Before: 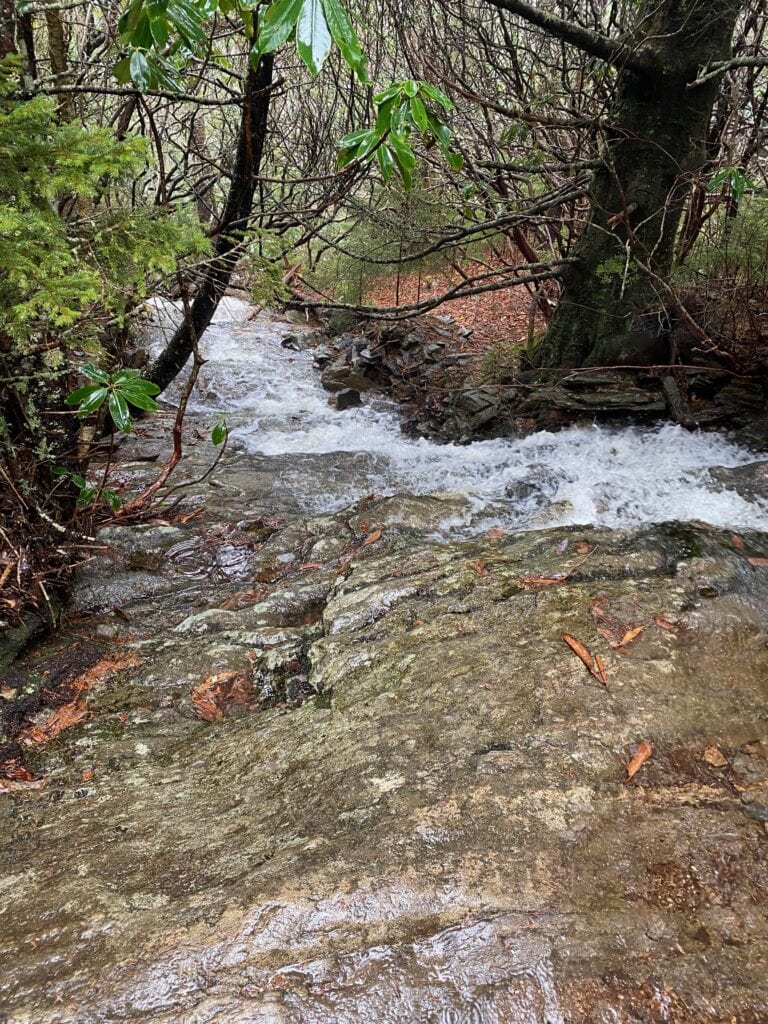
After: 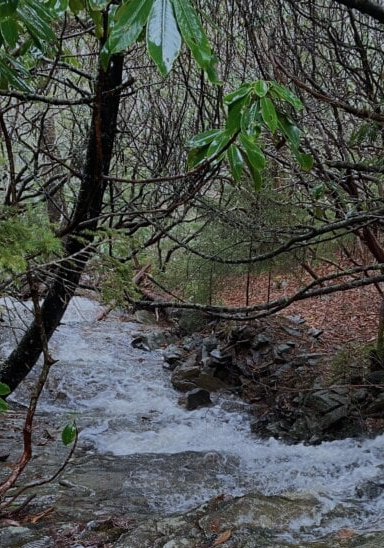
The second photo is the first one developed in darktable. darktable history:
exposure: exposure -1 EV, compensate highlight preservation false
crop: left 19.556%, right 30.401%, bottom 46.458%
contrast brightness saturation: saturation -0.05
color calibration: x 0.367, y 0.379, temperature 4395.86 K
